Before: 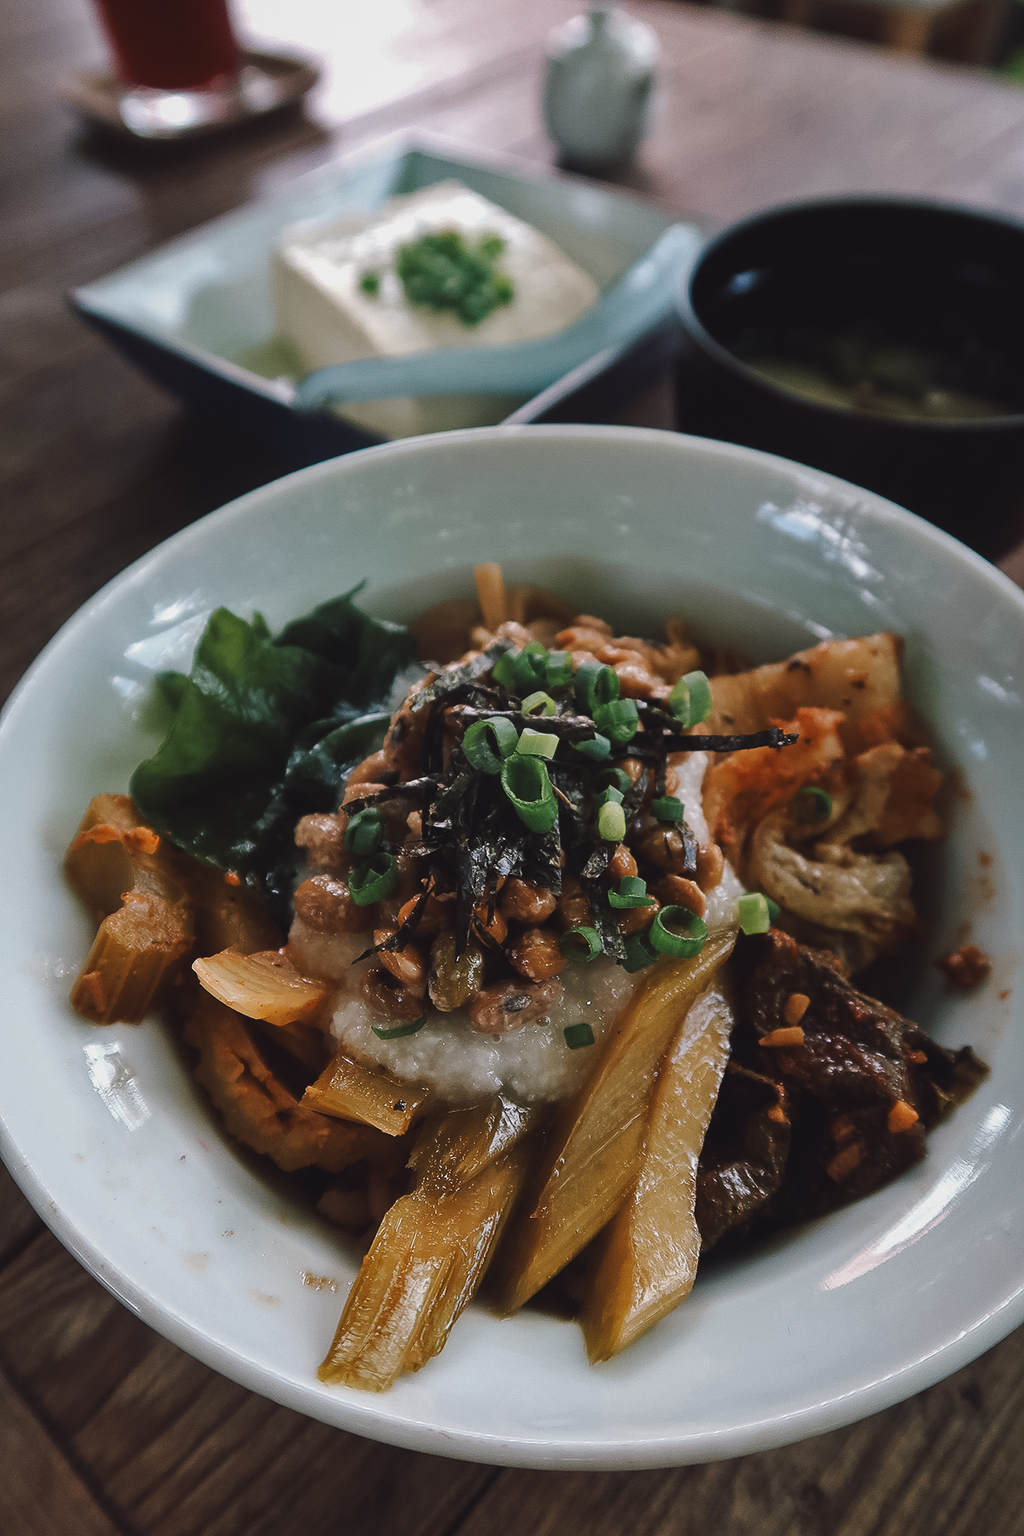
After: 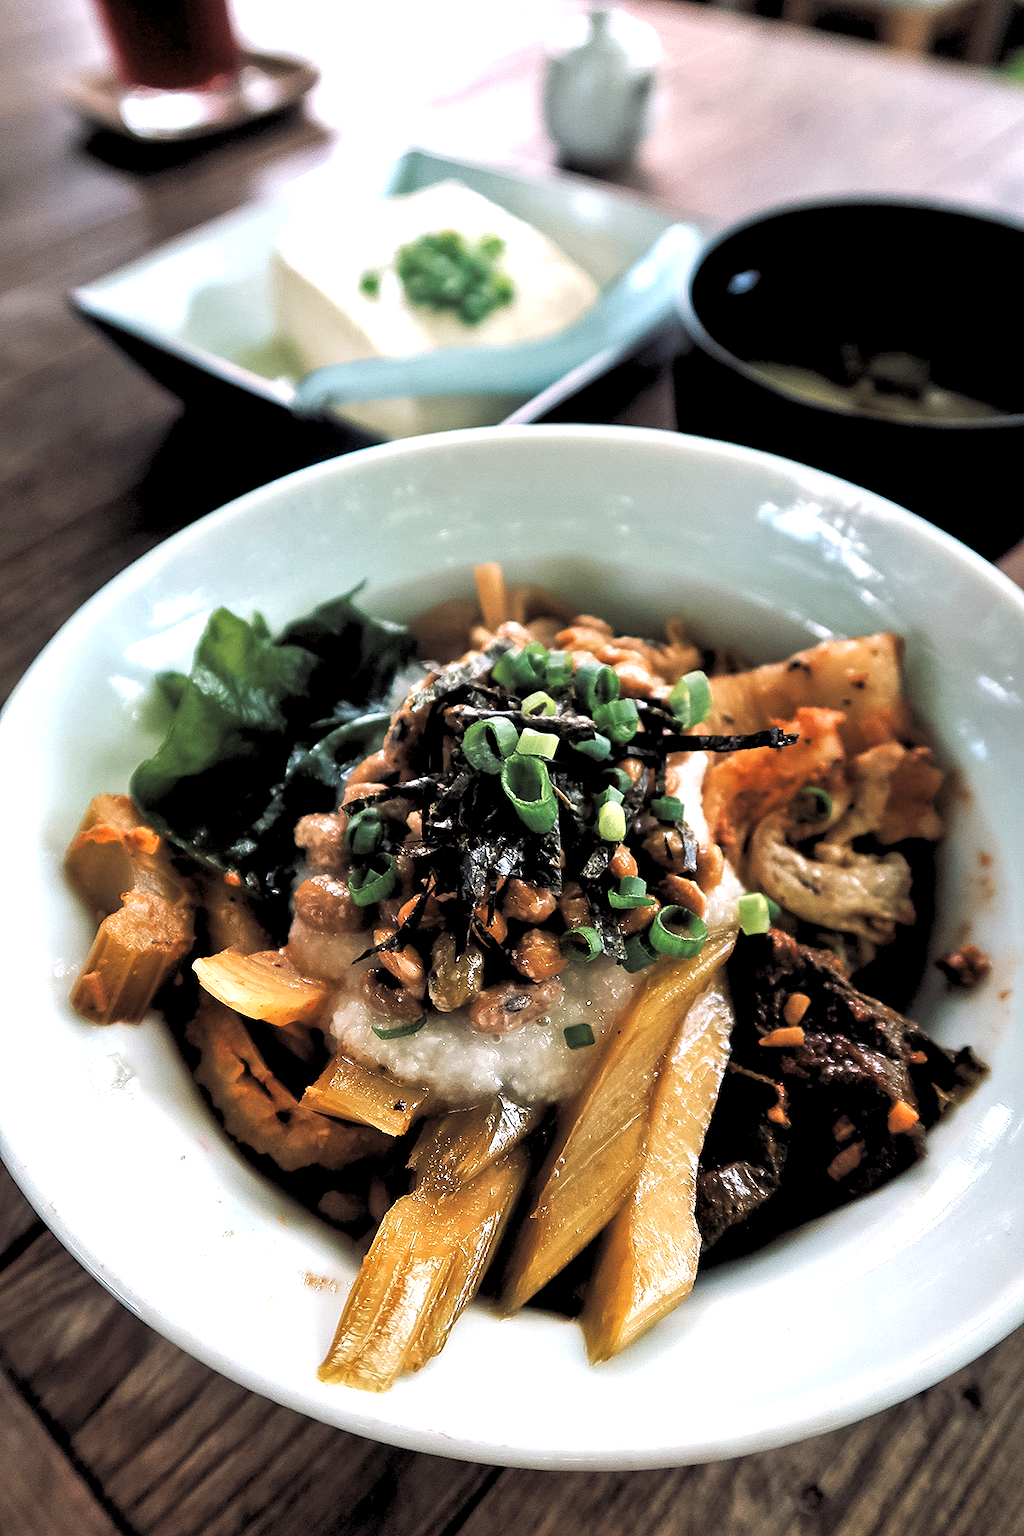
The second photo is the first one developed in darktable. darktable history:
exposure: black level correction 0, exposure 1.2 EV, compensate exposure bias true, compensate highlight preservation false
rgb levels: levels [[0.029, 0.461, 0.922], [0, 0.5, 1], [0, 0.5, 1]]
base curve: preserve colors none
